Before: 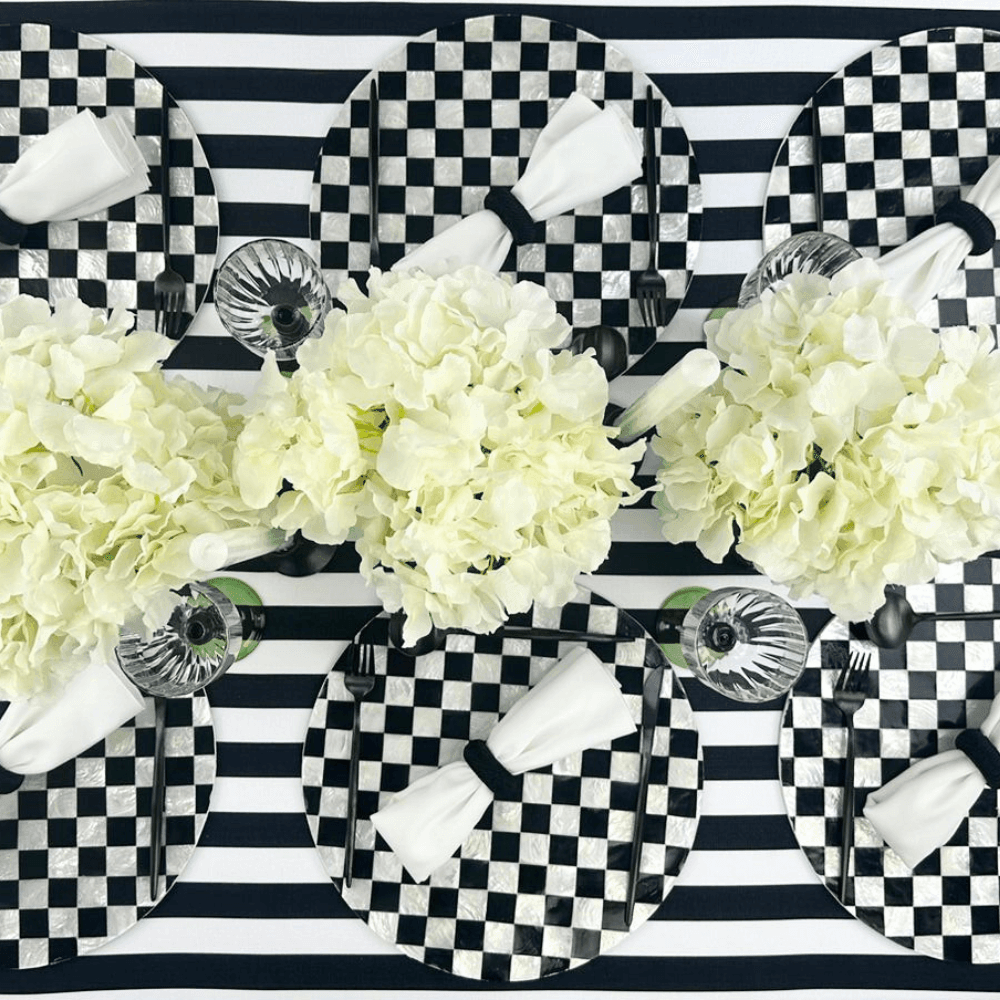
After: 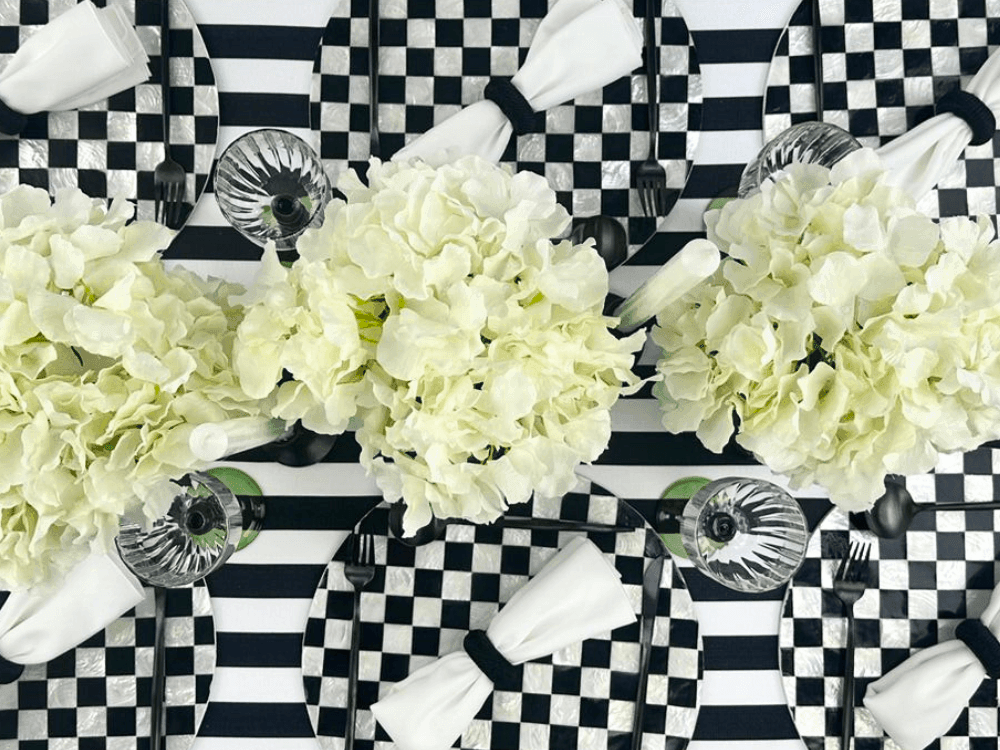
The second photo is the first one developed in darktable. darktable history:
shadows and highlights: low approximation 0.01, soften with gaussian
crop: top 11.038%, bottom 13.962%
